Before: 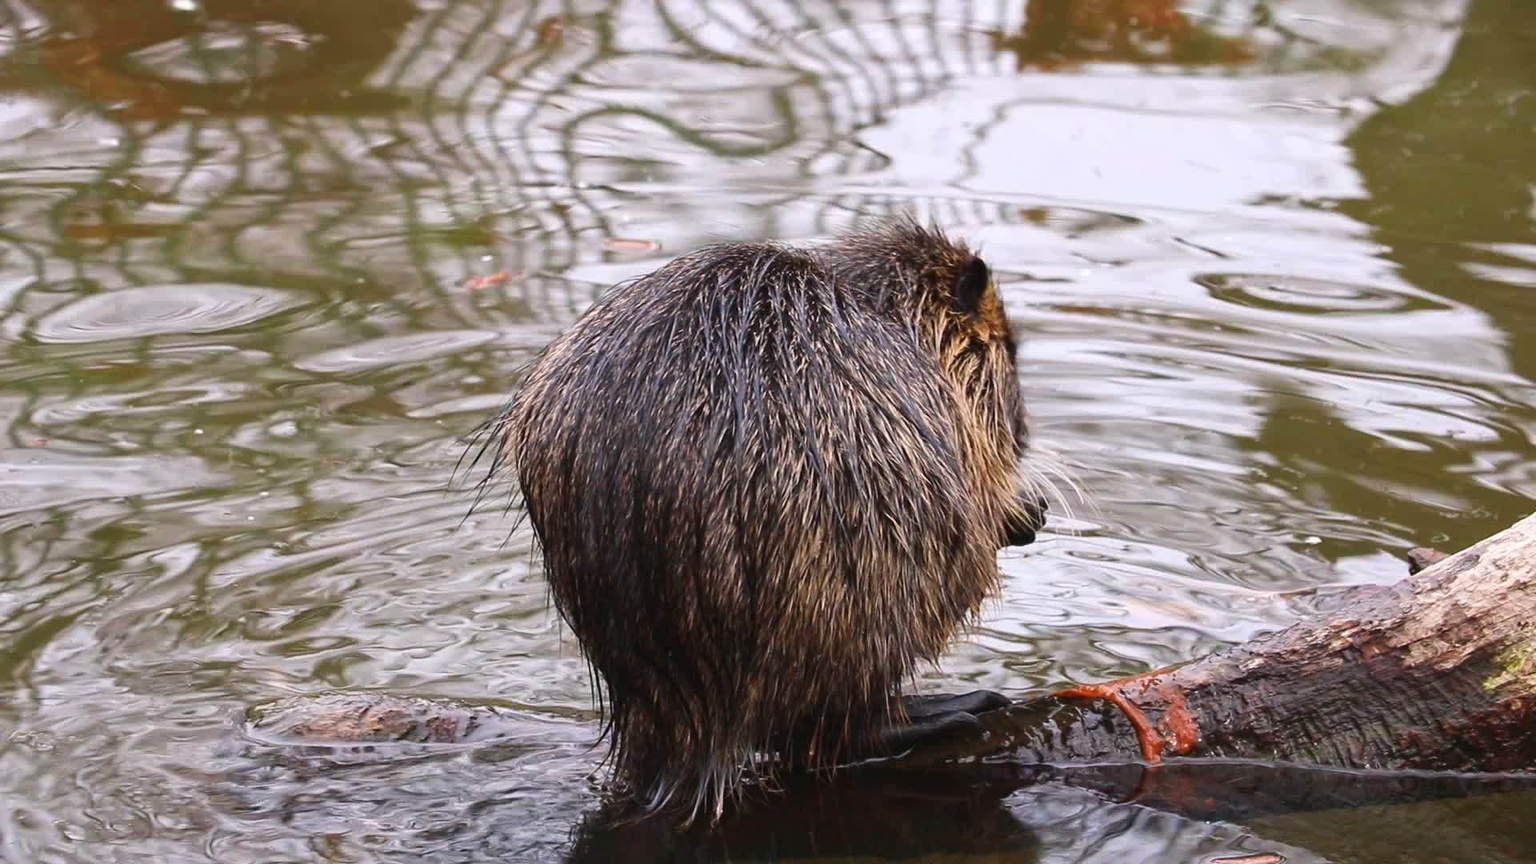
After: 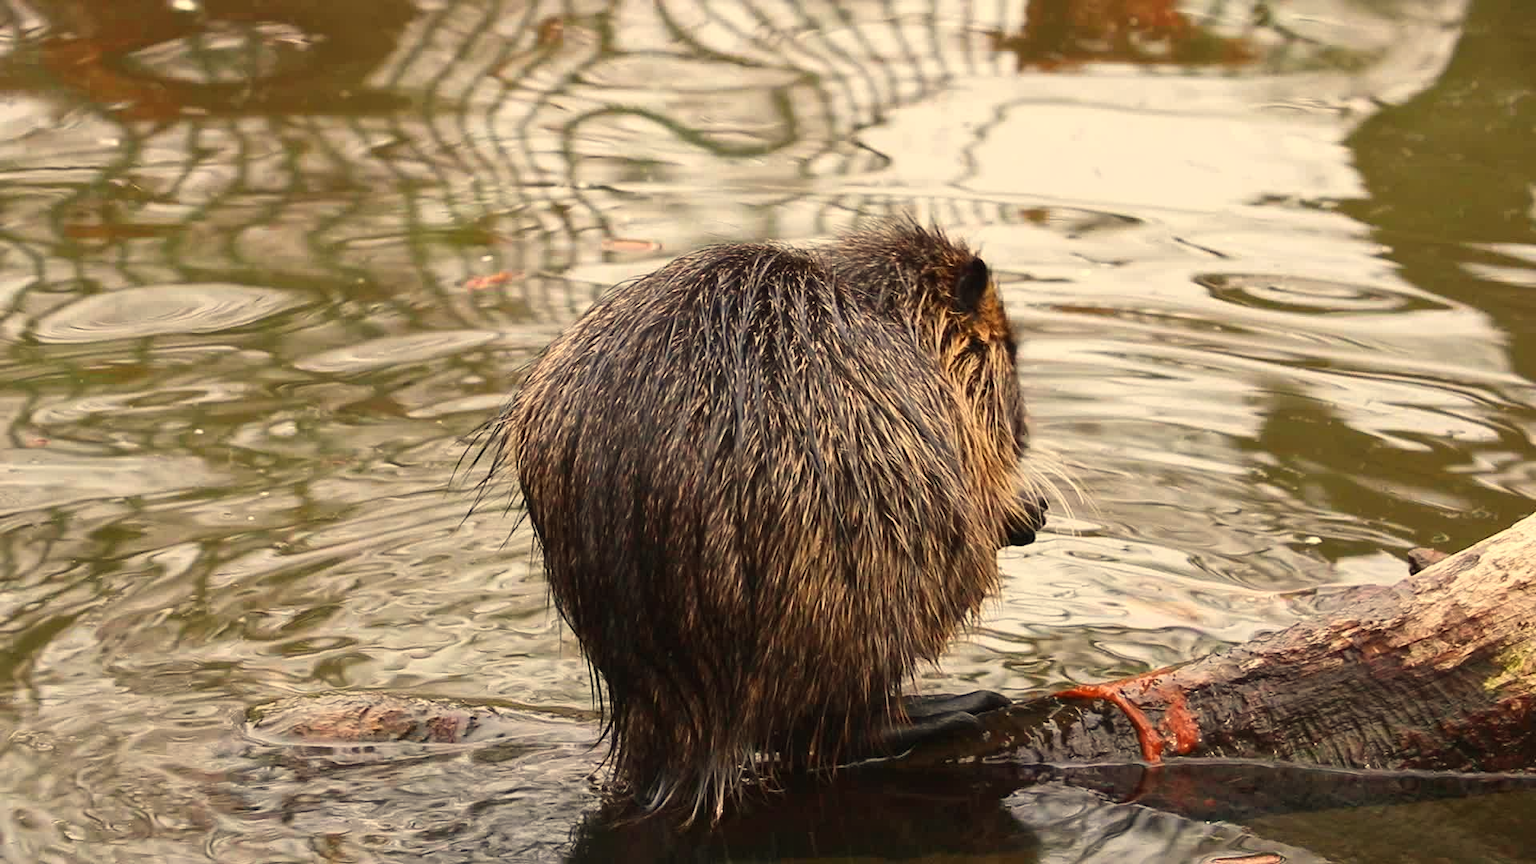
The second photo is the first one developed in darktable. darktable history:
contrast brightness saturation: contrast 0.05
vibrance: vibrance 15%
white balance: red 1.08, blue 0.791
